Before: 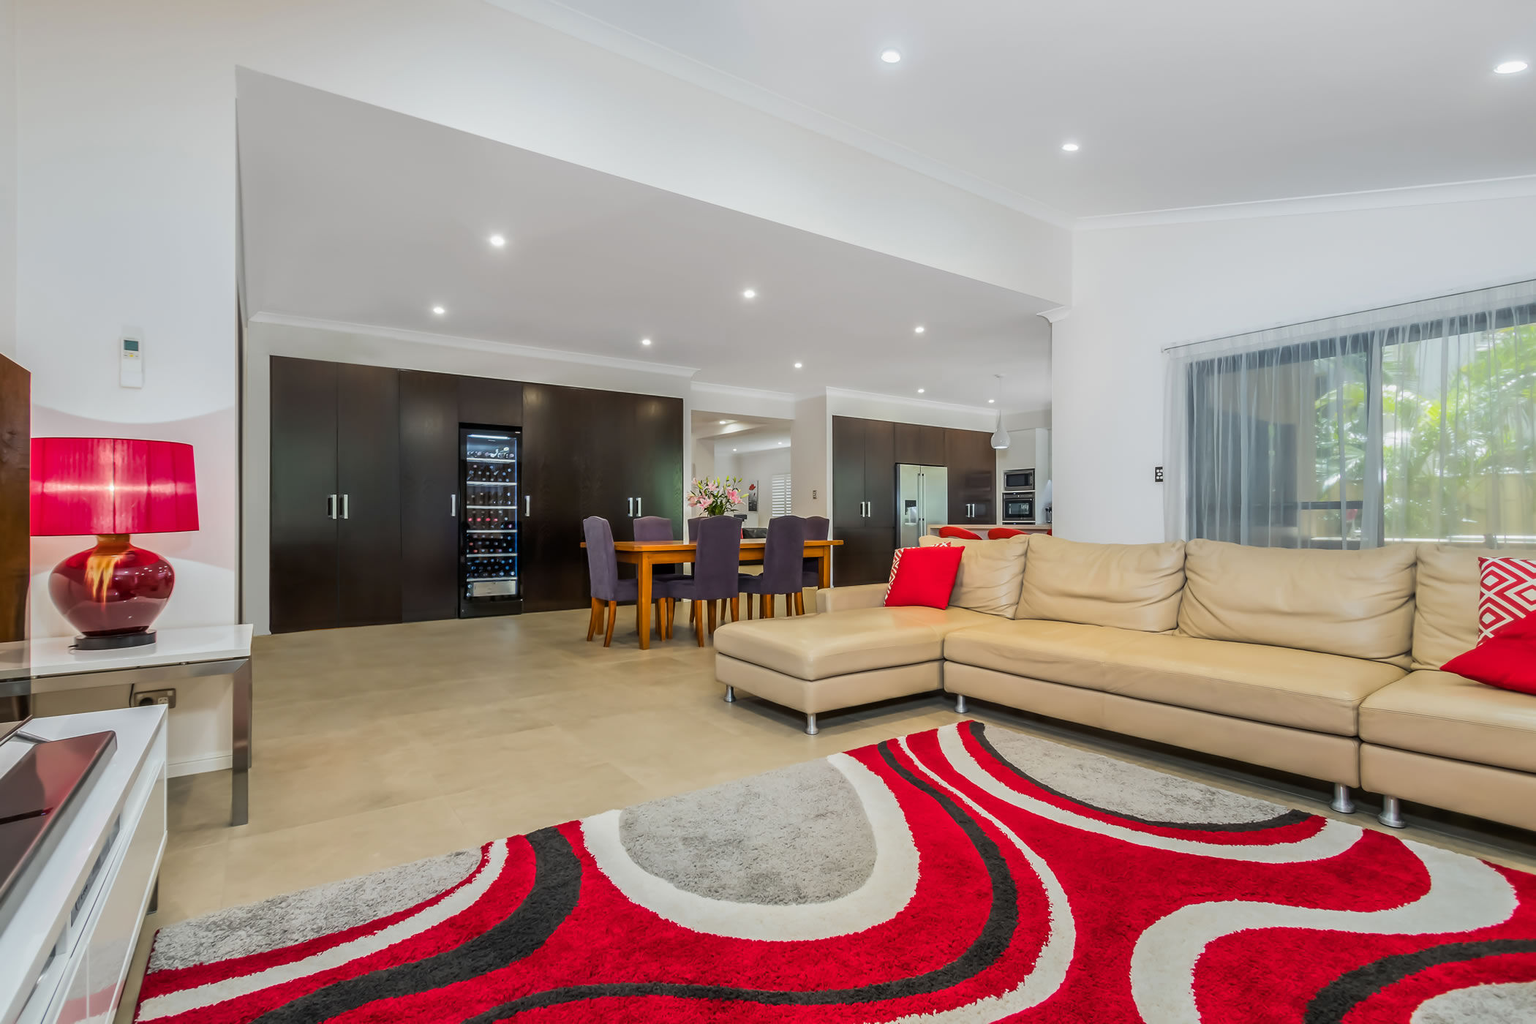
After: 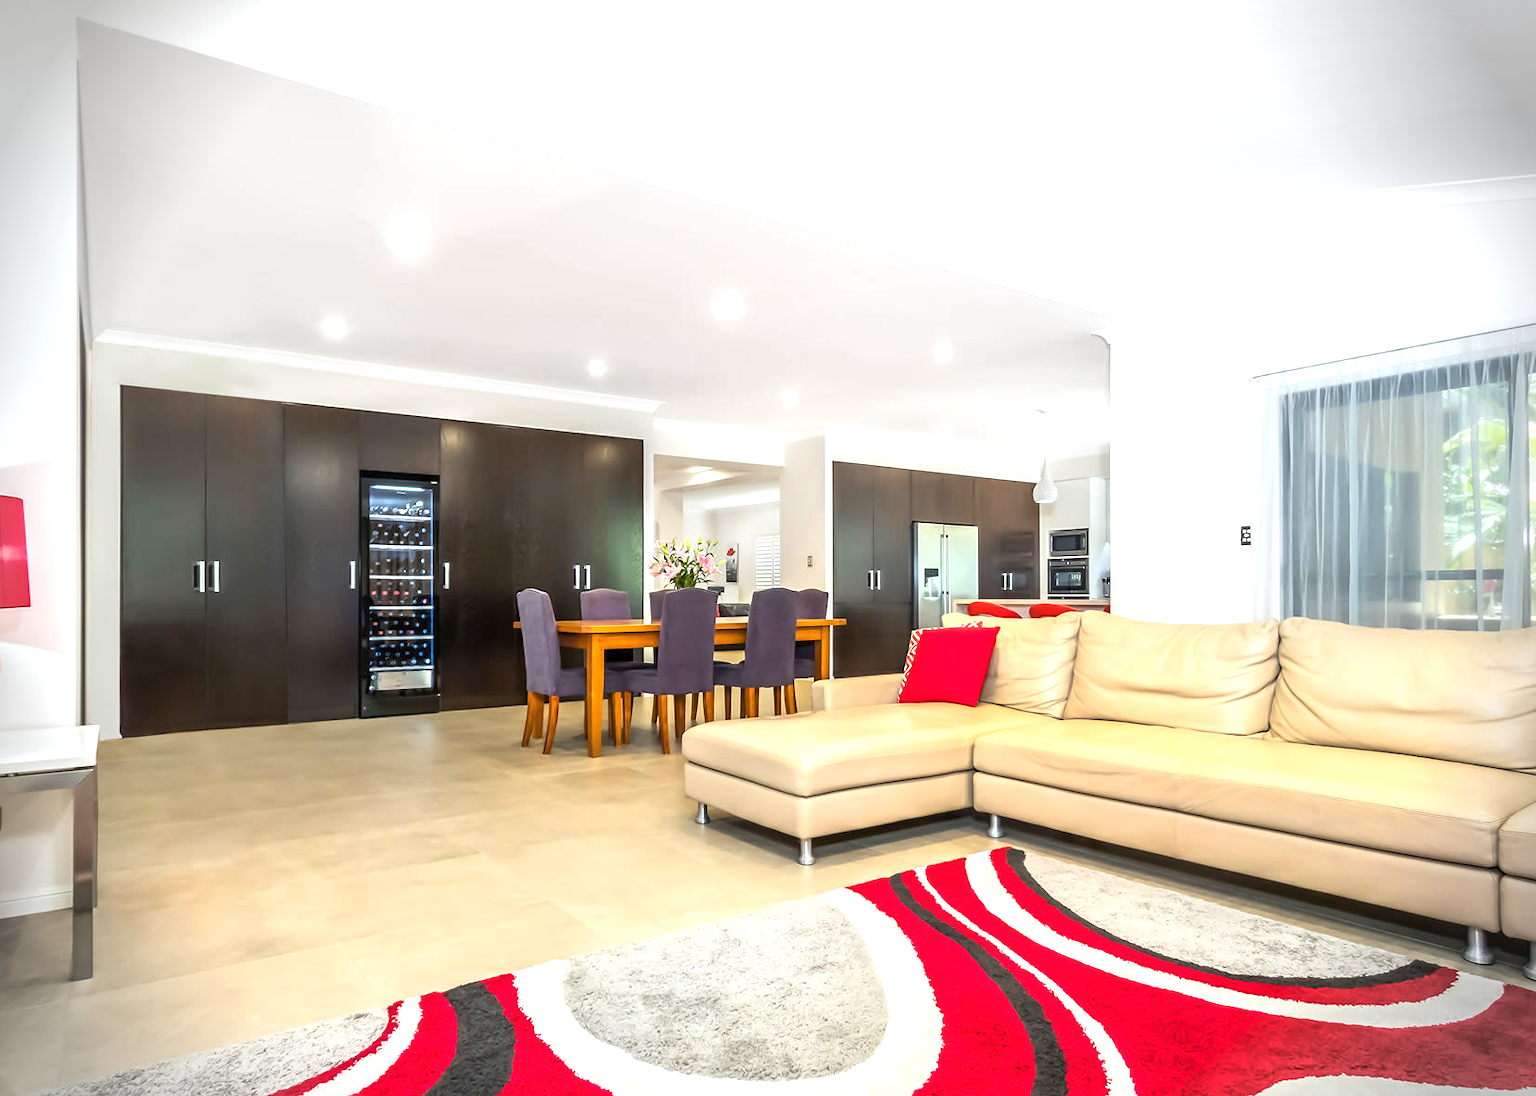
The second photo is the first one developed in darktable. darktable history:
crop: left 11.423%, top 5.051%, right 9.561%, bottom 10.356%
exposure: black level correction 0, exposure 1.106 EV, compensate highlight preservation false
vignetting: fall-off start 87.79%, fall-off radius 25.24%, unbound false
